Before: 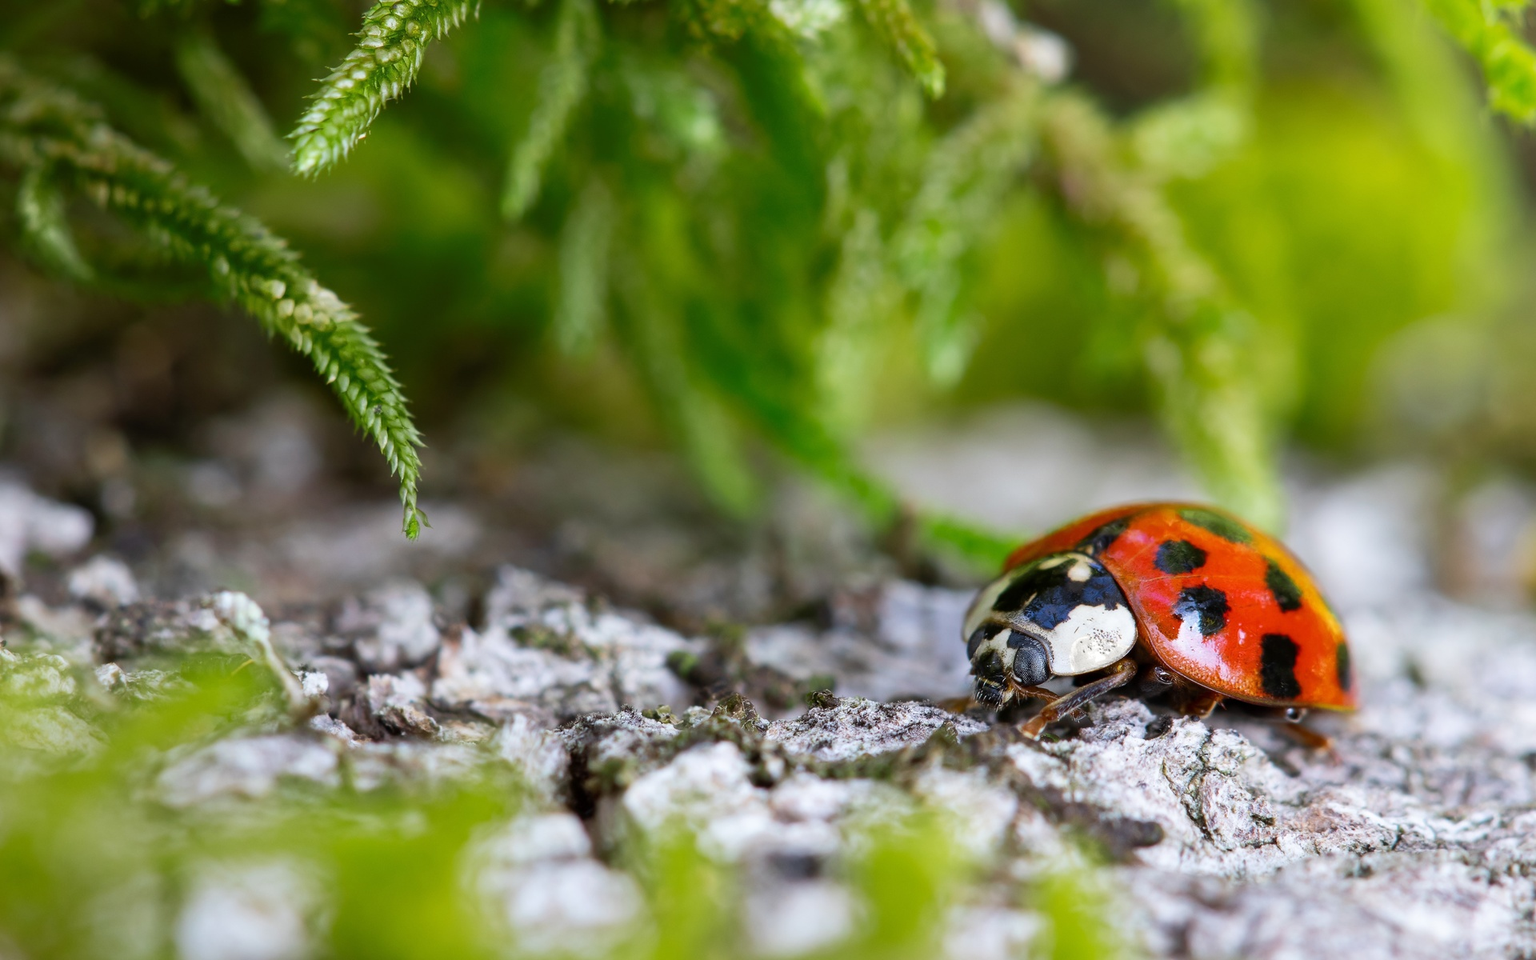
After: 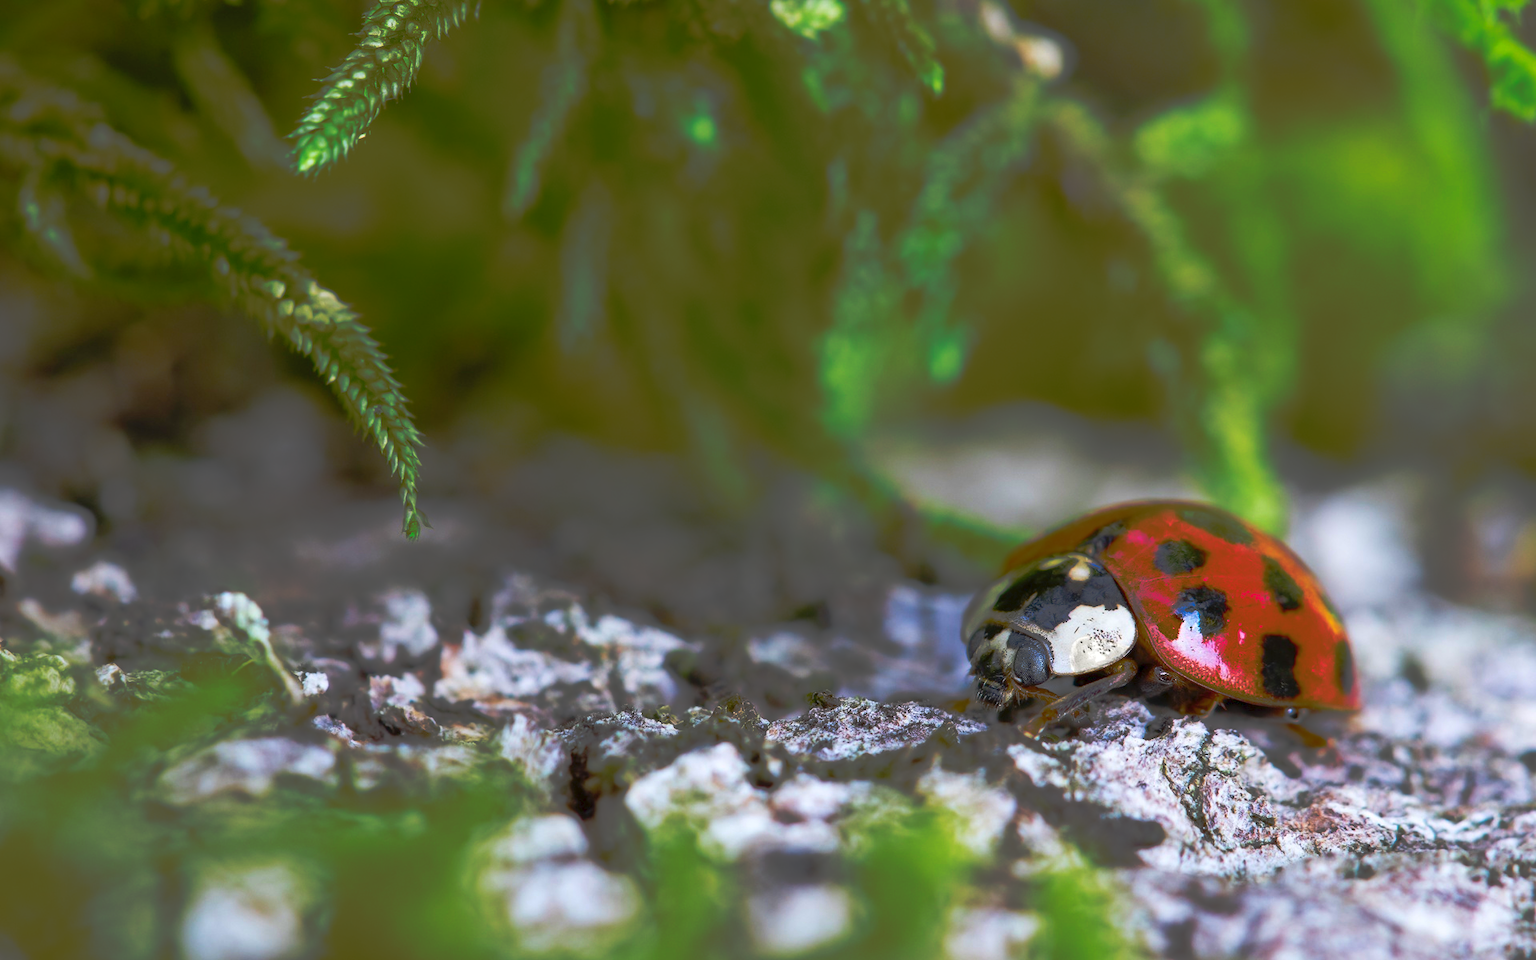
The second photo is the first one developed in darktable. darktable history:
tone equalizer: mask exposure compensation -0.49 EV
color balance rgb: perceptual saturation grading › global saturation 30.843%
tone curve: curves: ch0 [(0, 0) (0.003, 0.032) (0.53, 0.368) (0.901, 0.866) (1, 1)], preserve colors none
